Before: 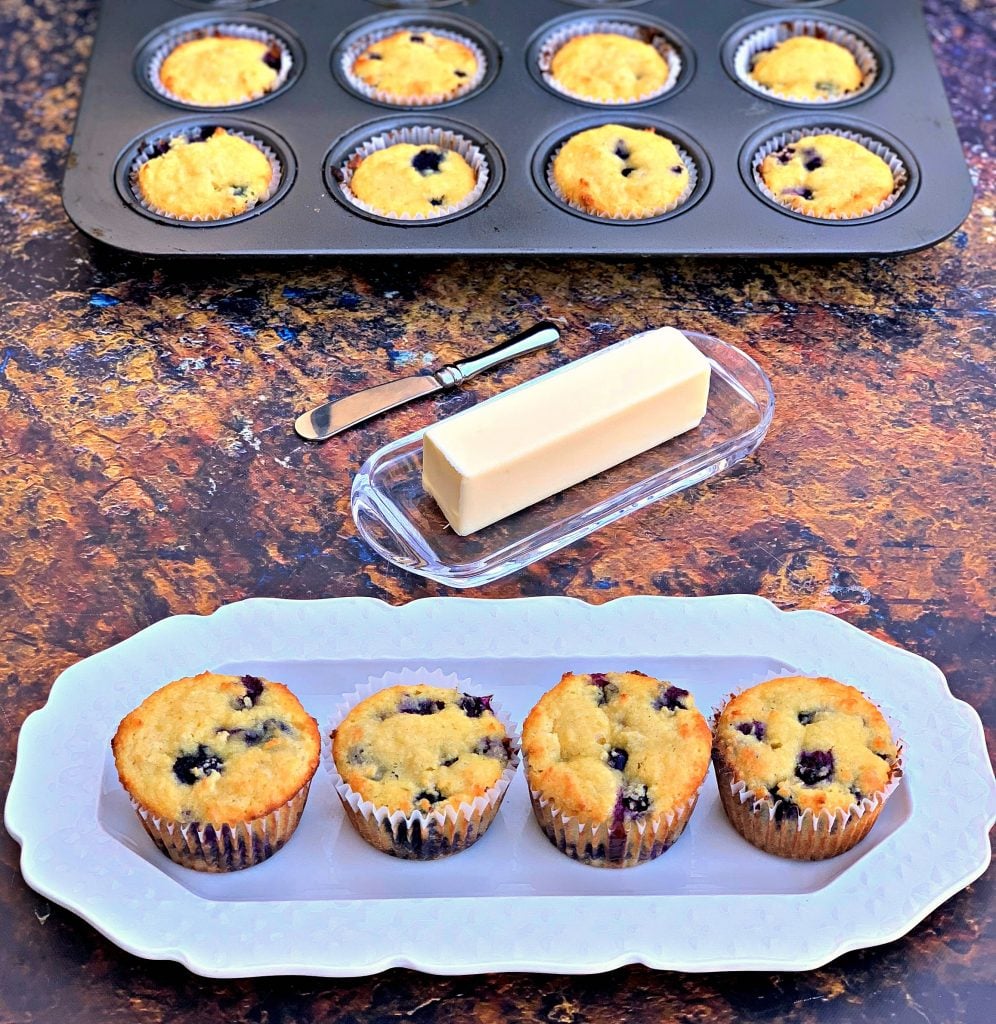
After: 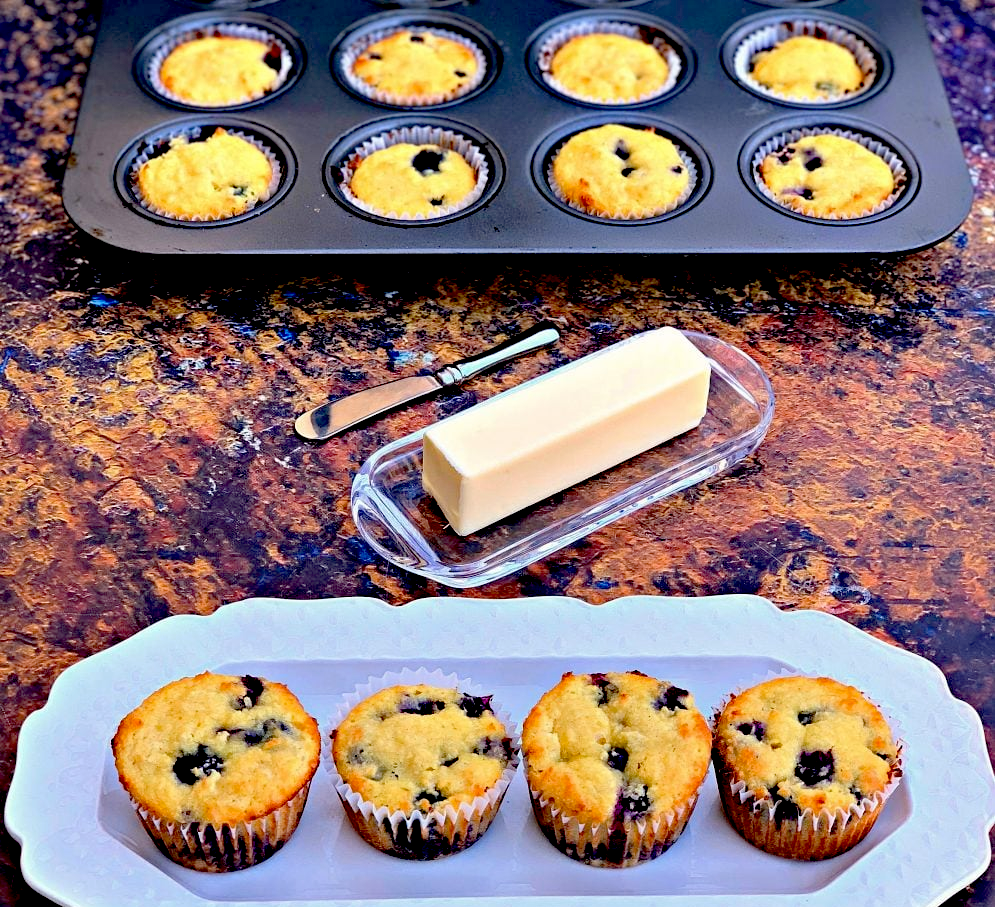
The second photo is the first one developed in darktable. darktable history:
exposure: black level correction 0.057, compensate exposure bias true, compensate highlight preservation false
crop and rotate: top 0%, bottom 11.342%
